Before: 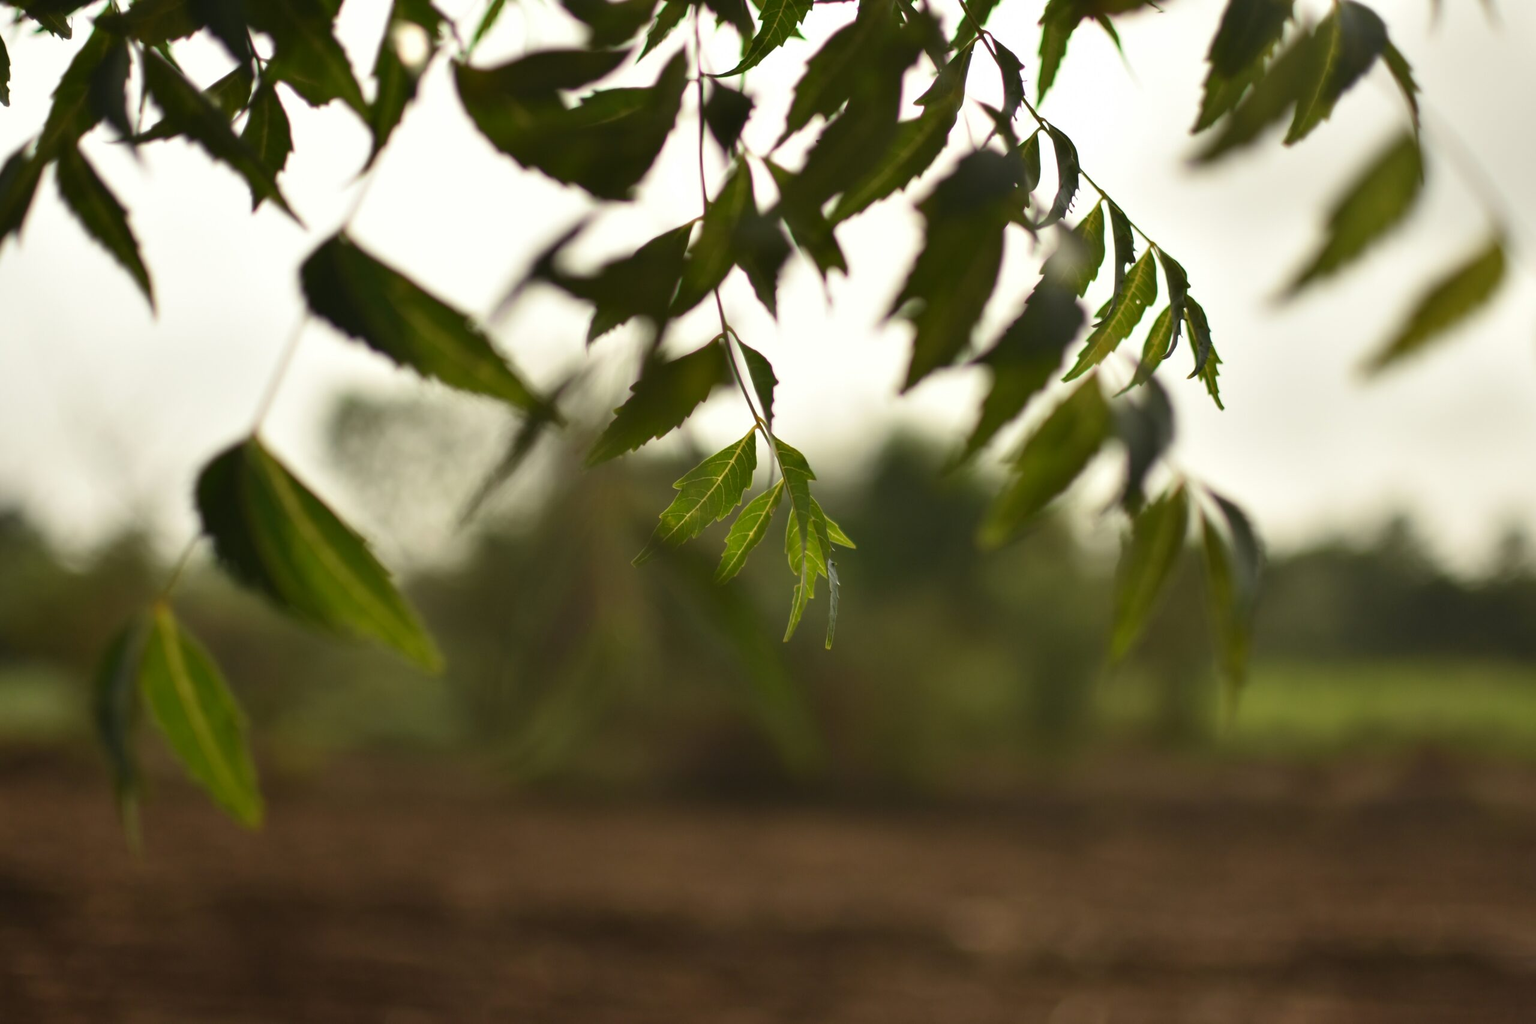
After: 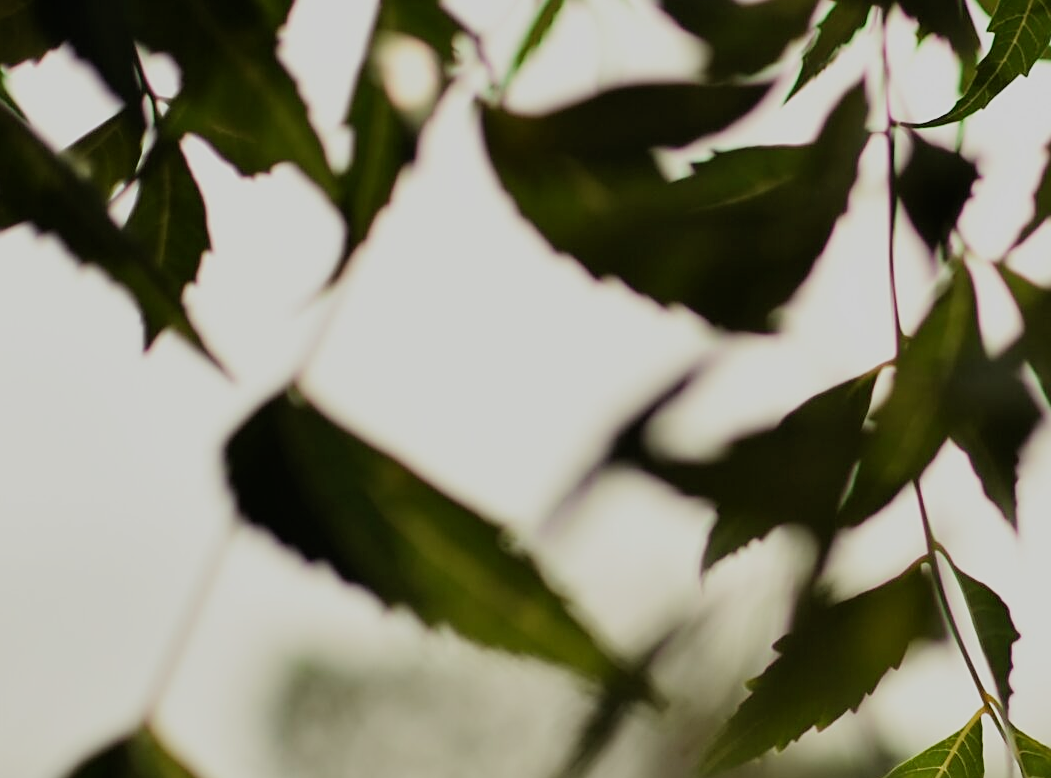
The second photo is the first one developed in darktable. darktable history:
crop and rotate: left 10.84%, top 0.091%, right 48.087%, bottom 54.316%
sharpen: on, module defaults
filmic rgb: black relative exposure -6.98 EV, white relative exposure 5.63 EV, hardness 2.85
